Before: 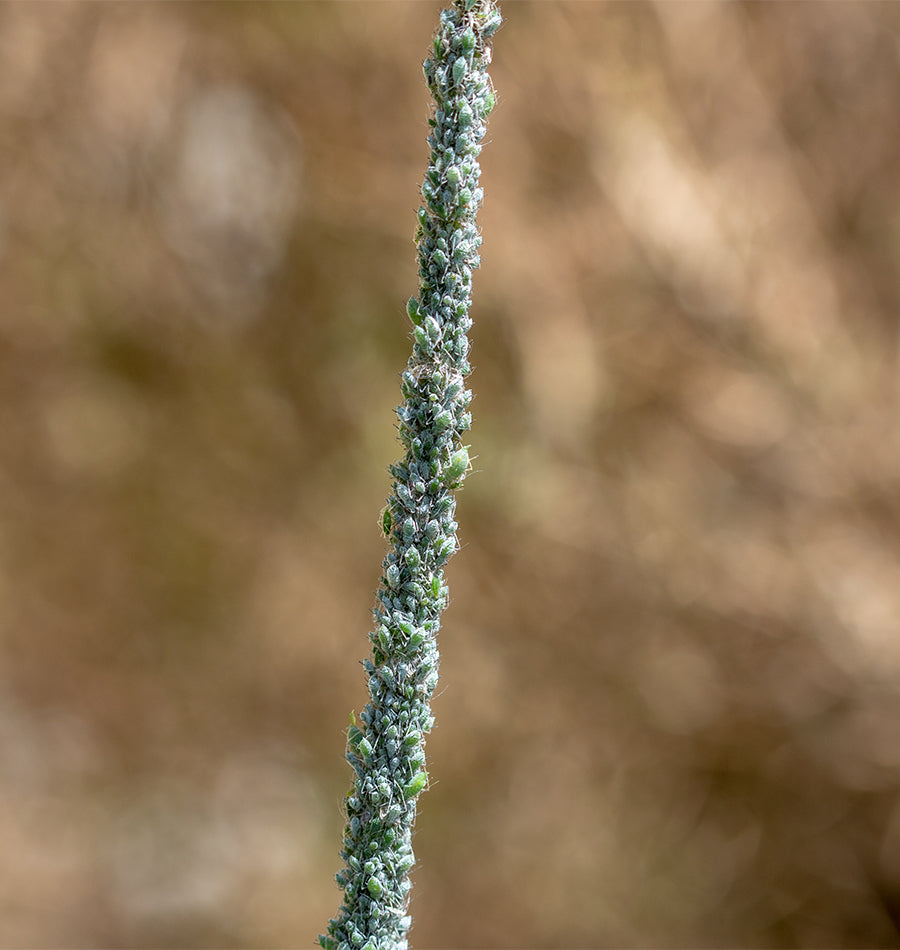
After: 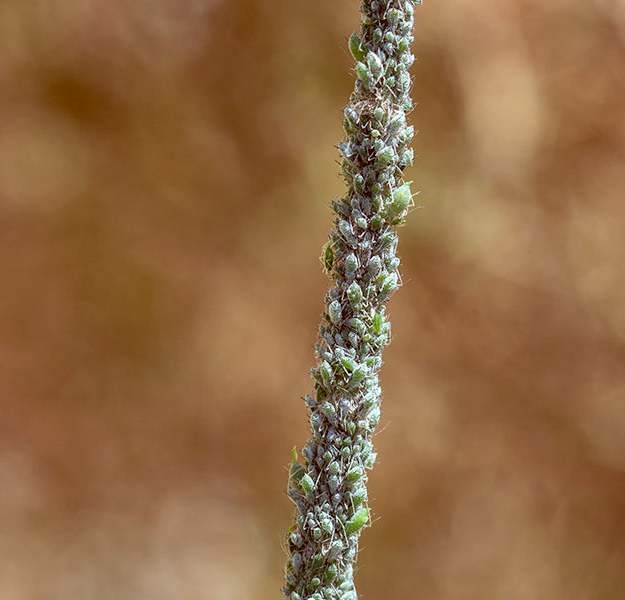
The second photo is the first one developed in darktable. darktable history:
crop: left 6.49%, top 27.858%, right 24.011%, bottom 8.941%
color correction: highlights a* -6.96, highlights b* -0.199, shadows a* 20.57, shadows b* 11.28
